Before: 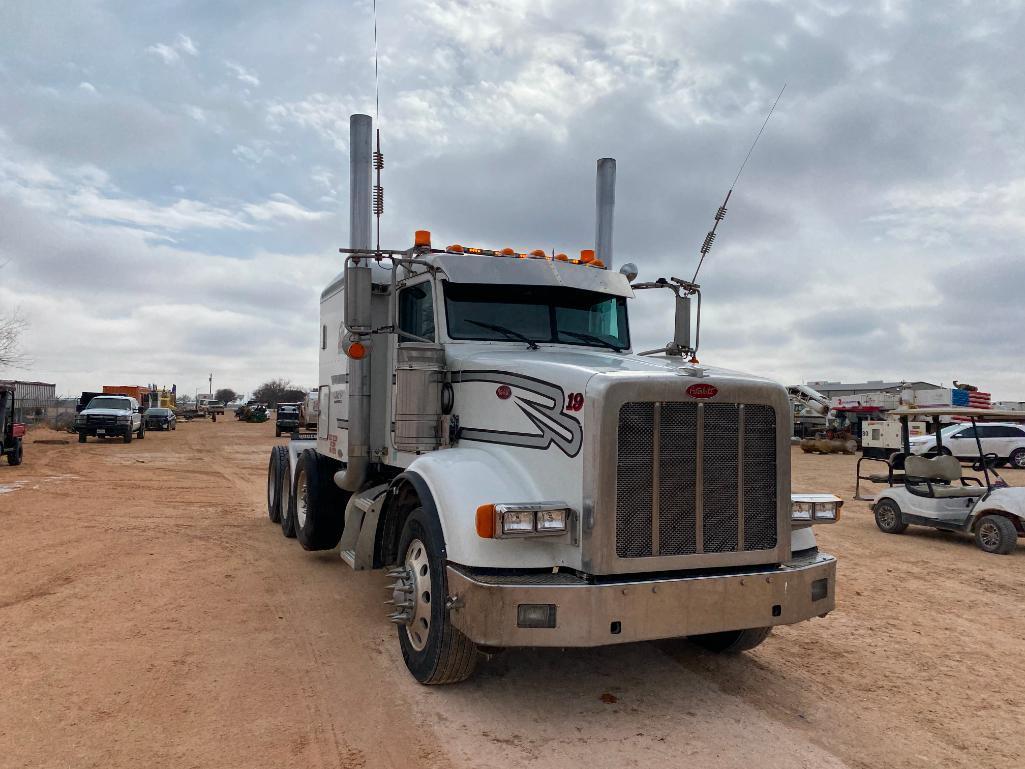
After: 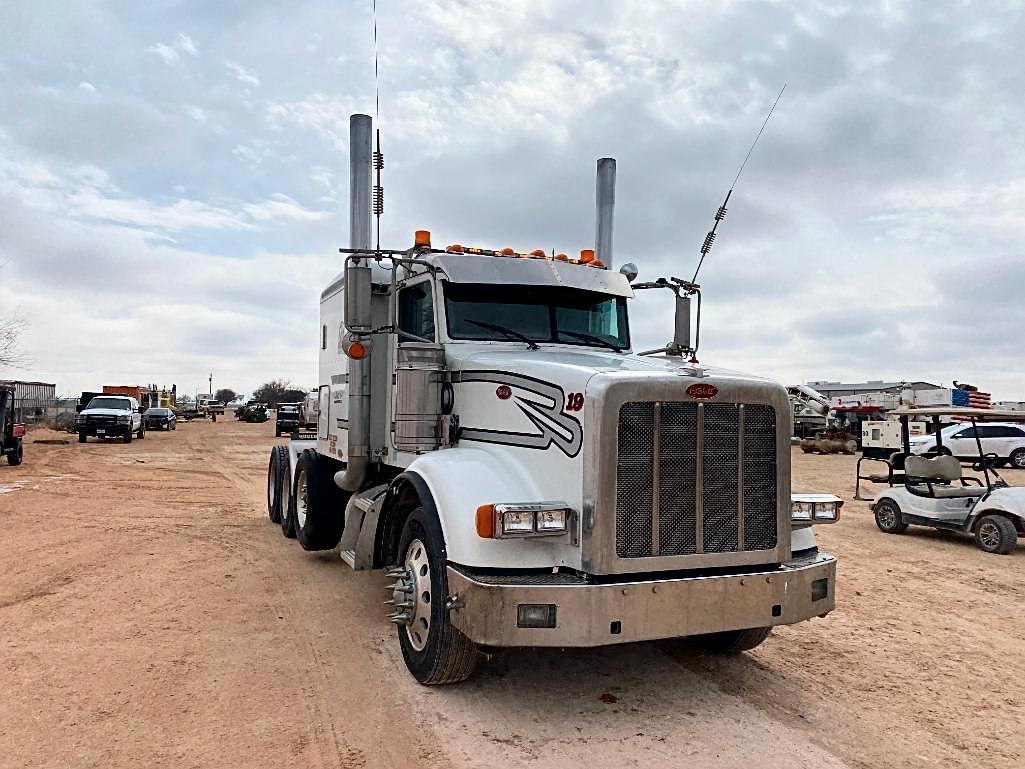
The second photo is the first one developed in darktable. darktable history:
shadows and highlights: shadows 29.71, highlights -30.32, low approximation 0.01, soften with gaussian
tone curve: curves: ch0 [(0, 0) (0.004, 0.001) (0.02, 0.008) (0.218, 0.218) (0.664, 0.774) (0.832, 0.914) (1, 1)], color space Lab, independent channels, preserve colors none
sharpen: on, module defaults
